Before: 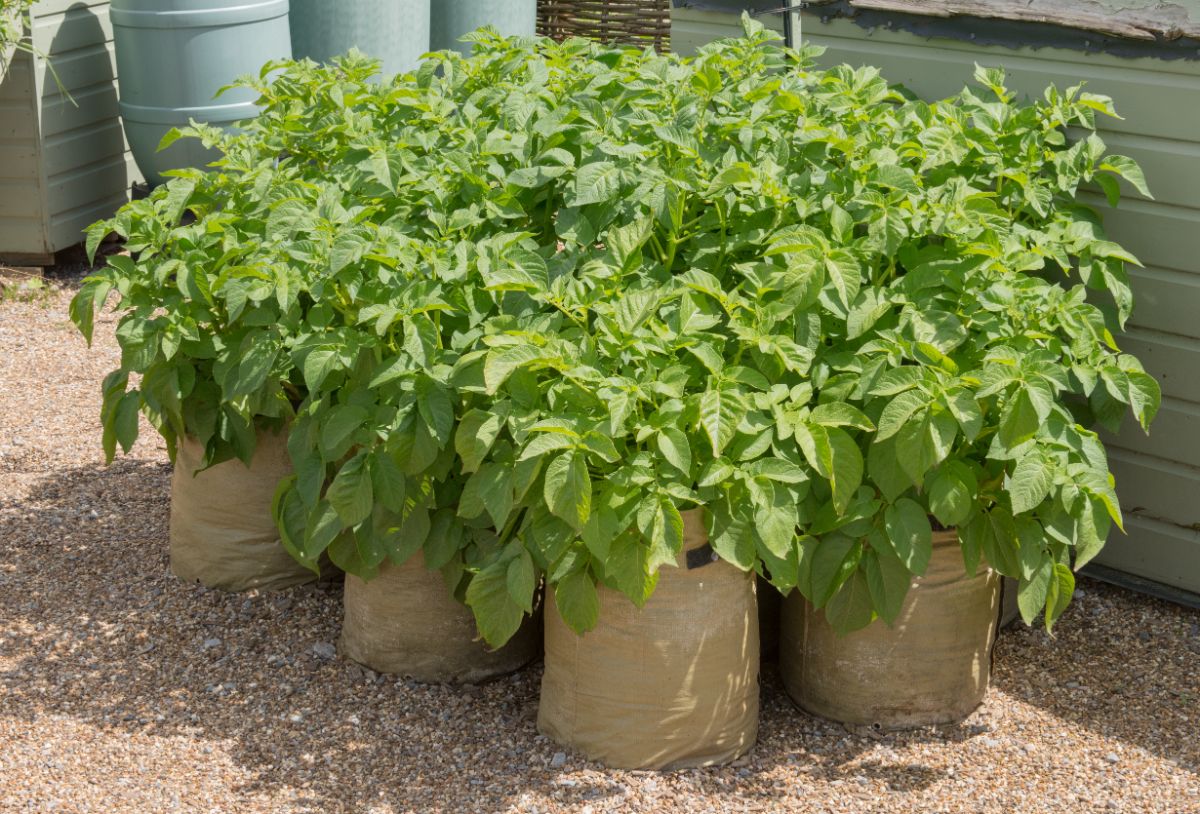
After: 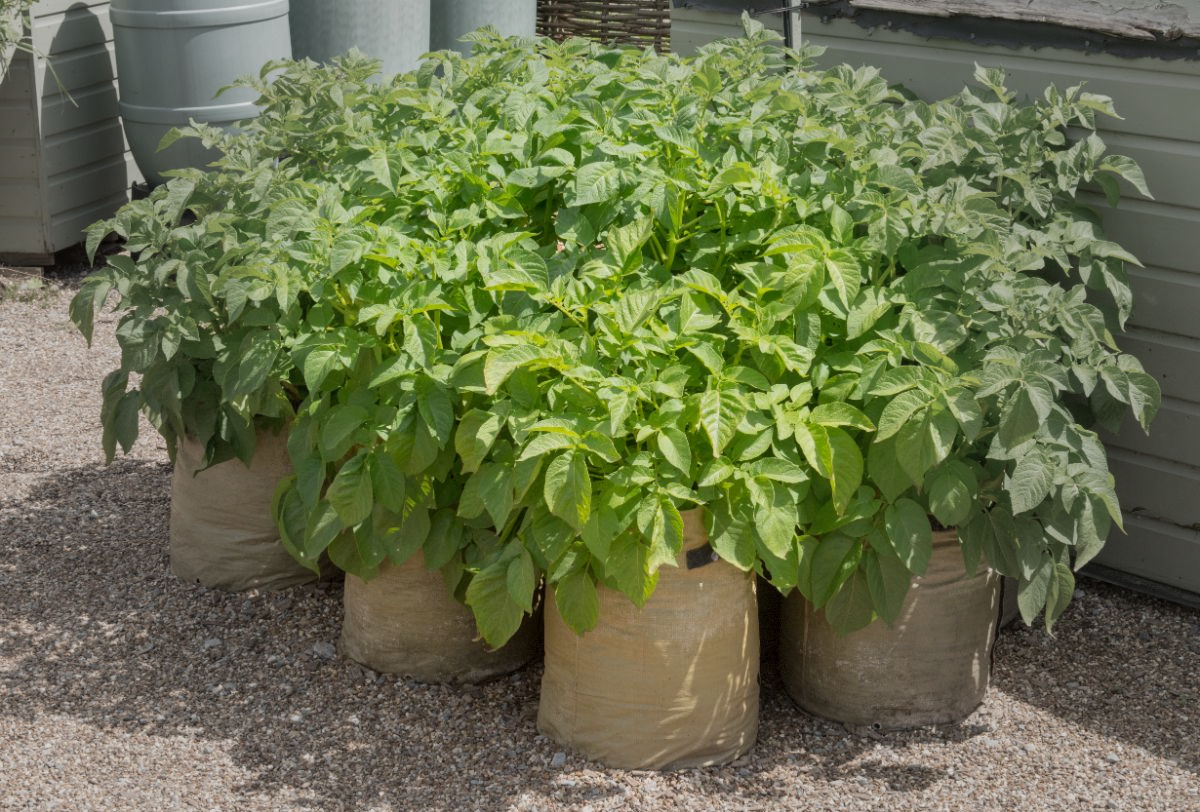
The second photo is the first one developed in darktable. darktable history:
vignetting: fall-off start 39.26%, fall-off radius 39.87%, brightness -0.271, center (-0.013, 0), dithering 8-bit output, unbound false
crop: top 0.041%, bottom 0.181%
